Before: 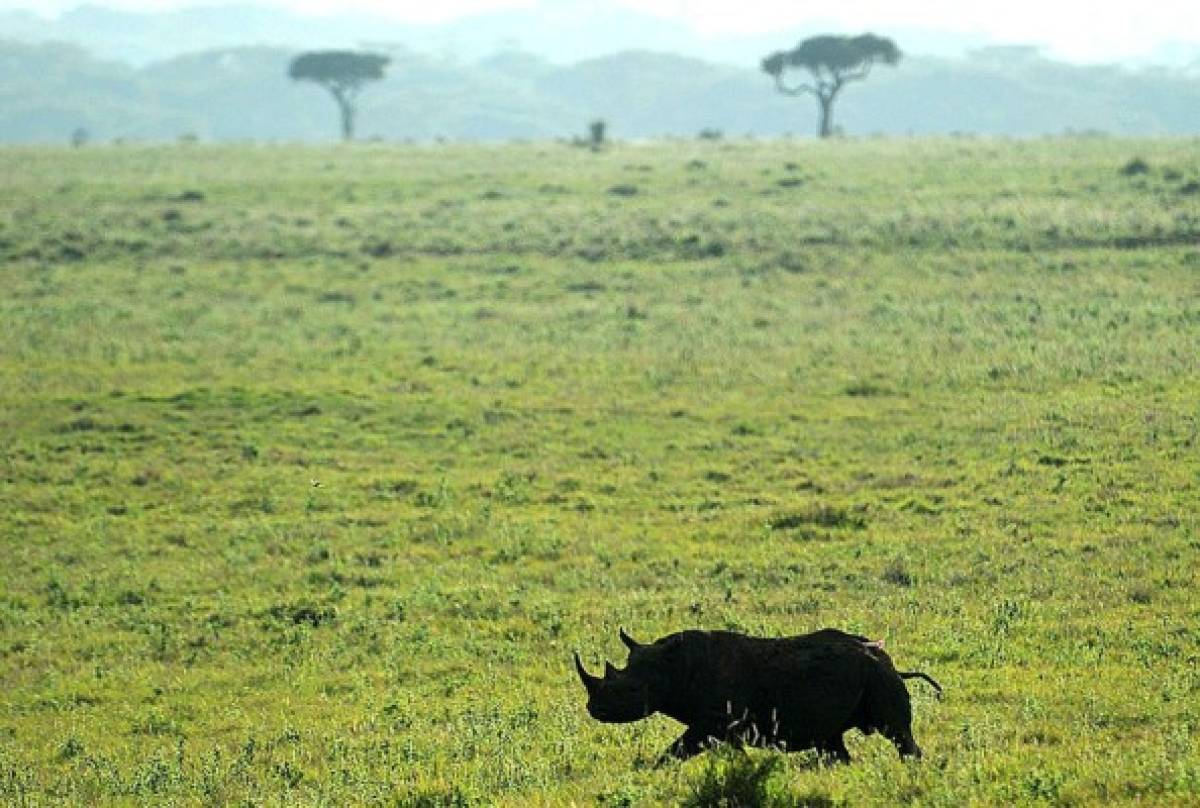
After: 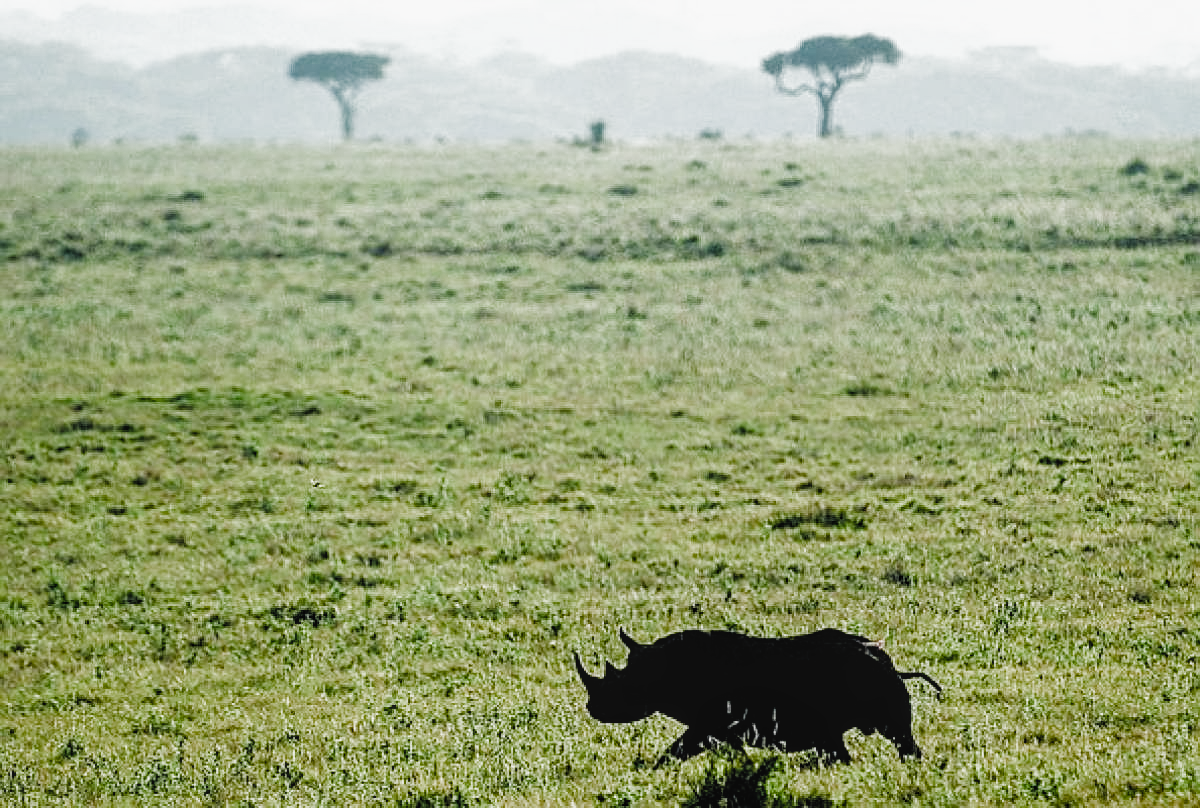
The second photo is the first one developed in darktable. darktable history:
filmic rgb: black relative exposure -5.1 EV, white relative exposure 3.99 EV, hardness 2.9, contrast 1.299, preserve chrominance RGB euclidean norm (legacy), color science v4 (2020)
local contrast: detail 110%
exposure: exposure 0.151 EV, compensate highlight preservation false
color balance rgb: power › luminance -14.975%, global offset › chroma 0.095%, global offset › hue 249.96°, perceptual saturation grading › global saturation -0.029%, perceptual saturation grading › highlights -17.674%, perceptual saturation grading › mid-tones 33.815%, perceptual saturation grading › shadows 50.399%
sharpen: radius 2.148, amount 0.383, threshold 0.17
